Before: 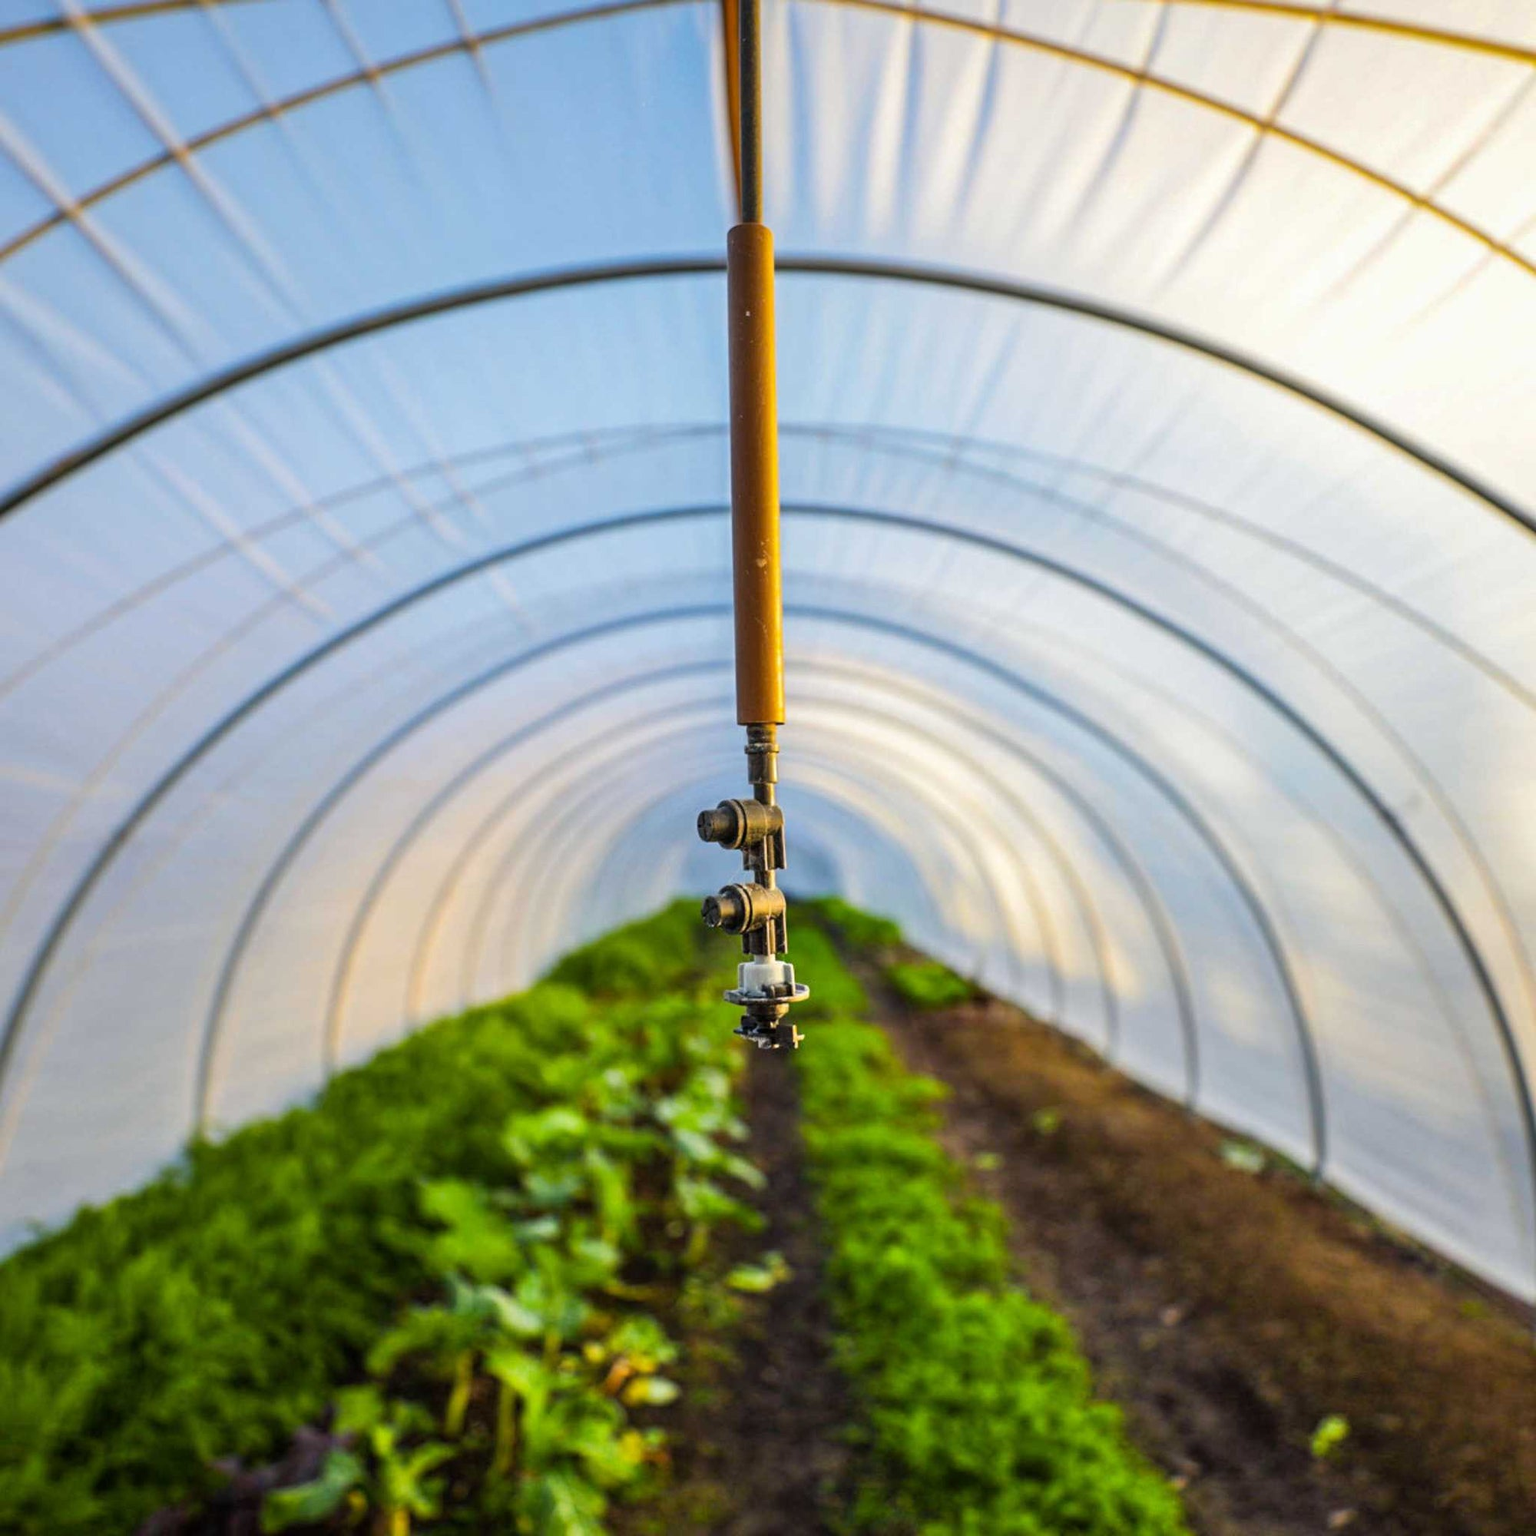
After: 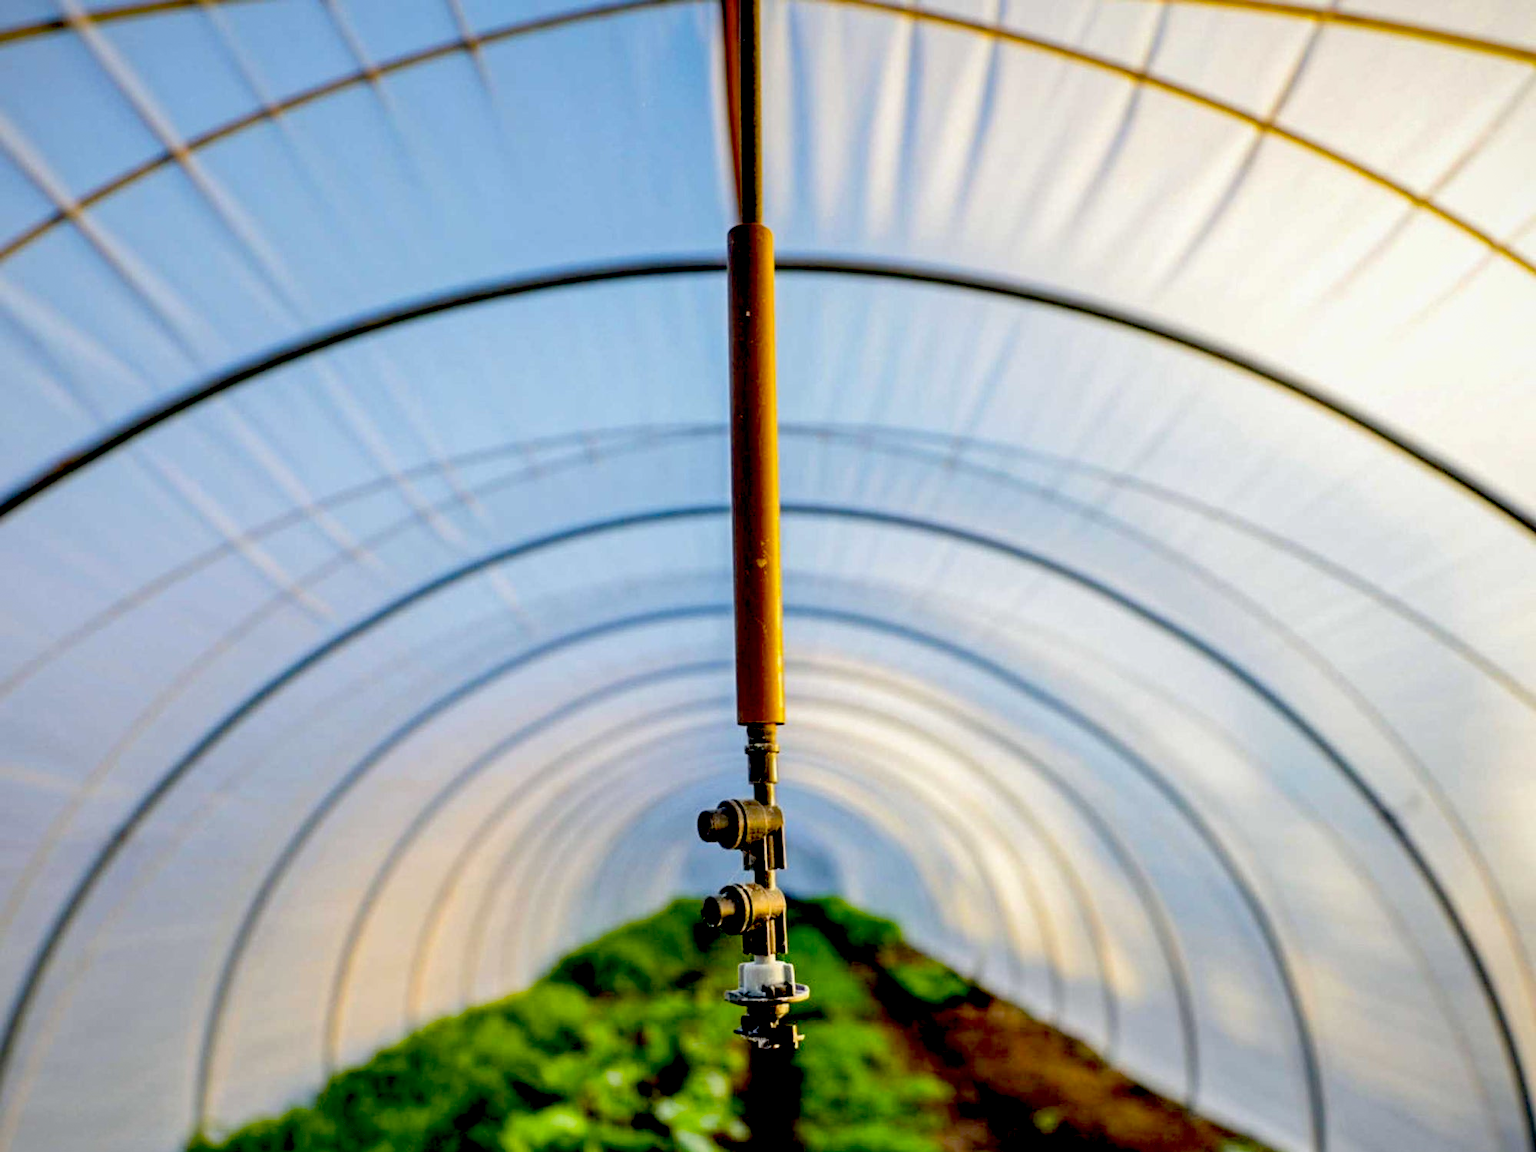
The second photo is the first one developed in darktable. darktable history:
exposure: black level correction 0.056, exposure -0.039 EV, compensate highlight preservation false
vignetting: fall-off start 97.28%, fall-off radius 79%, brightness -0.462, saturation -0.3, width/height ratio 1.114, dithering 8-bit output, unbound false
crop: bottom 24.988%
